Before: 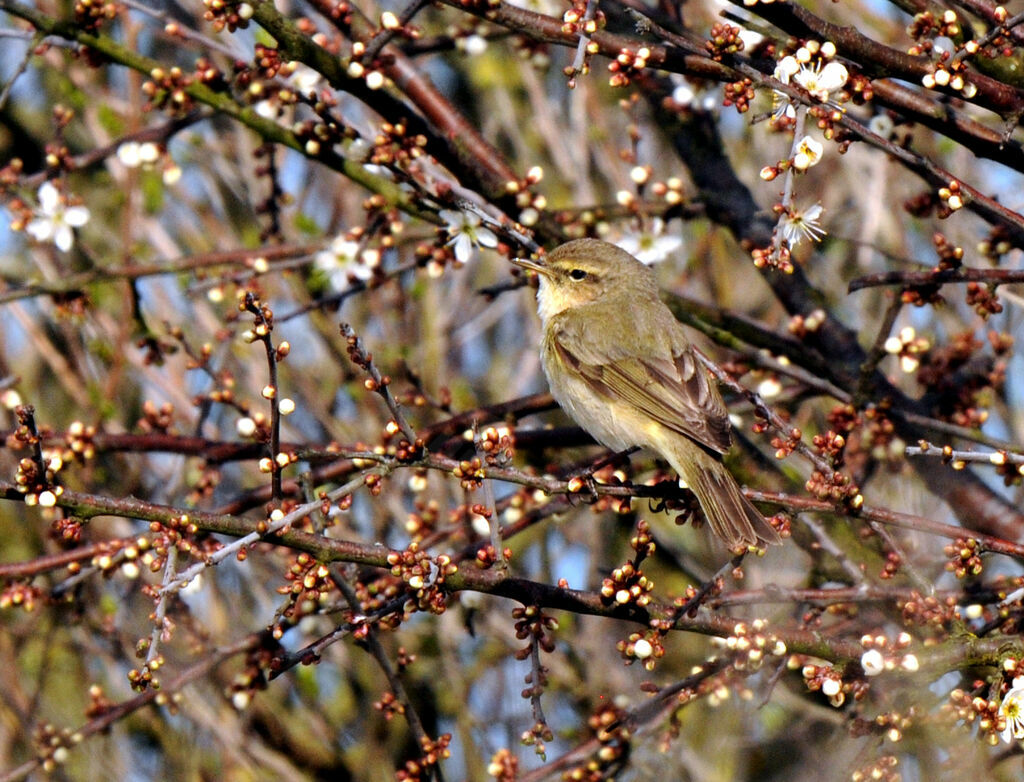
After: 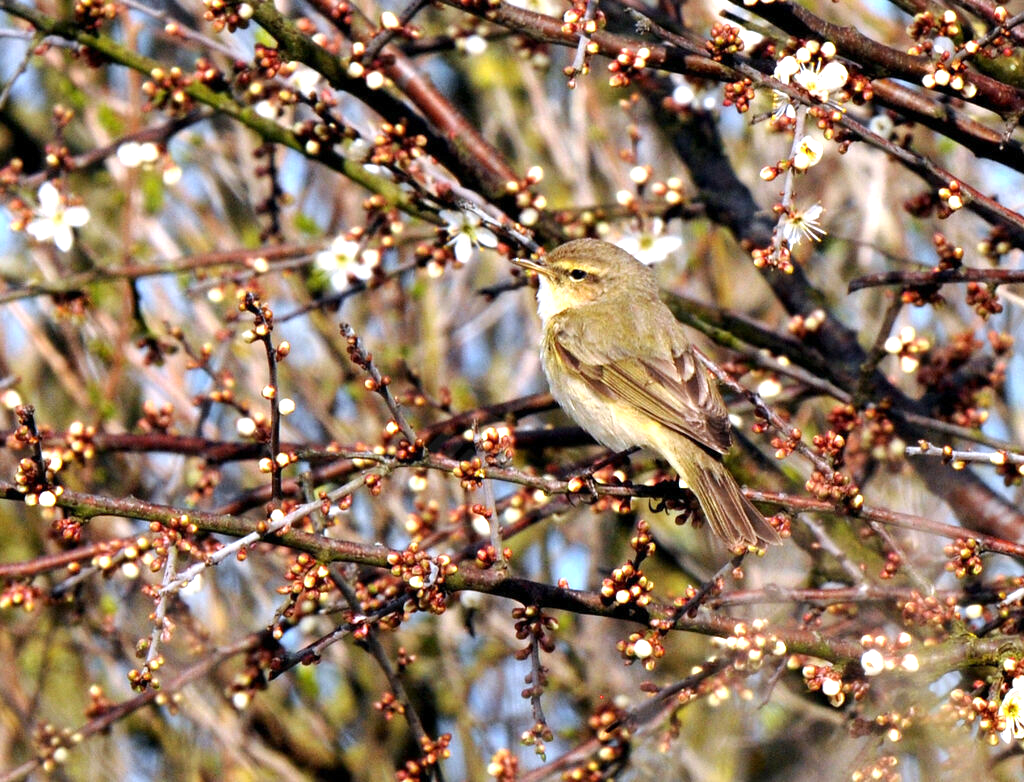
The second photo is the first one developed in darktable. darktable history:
exposure: exposure 0.648 EV, compensate highlight preservation false
